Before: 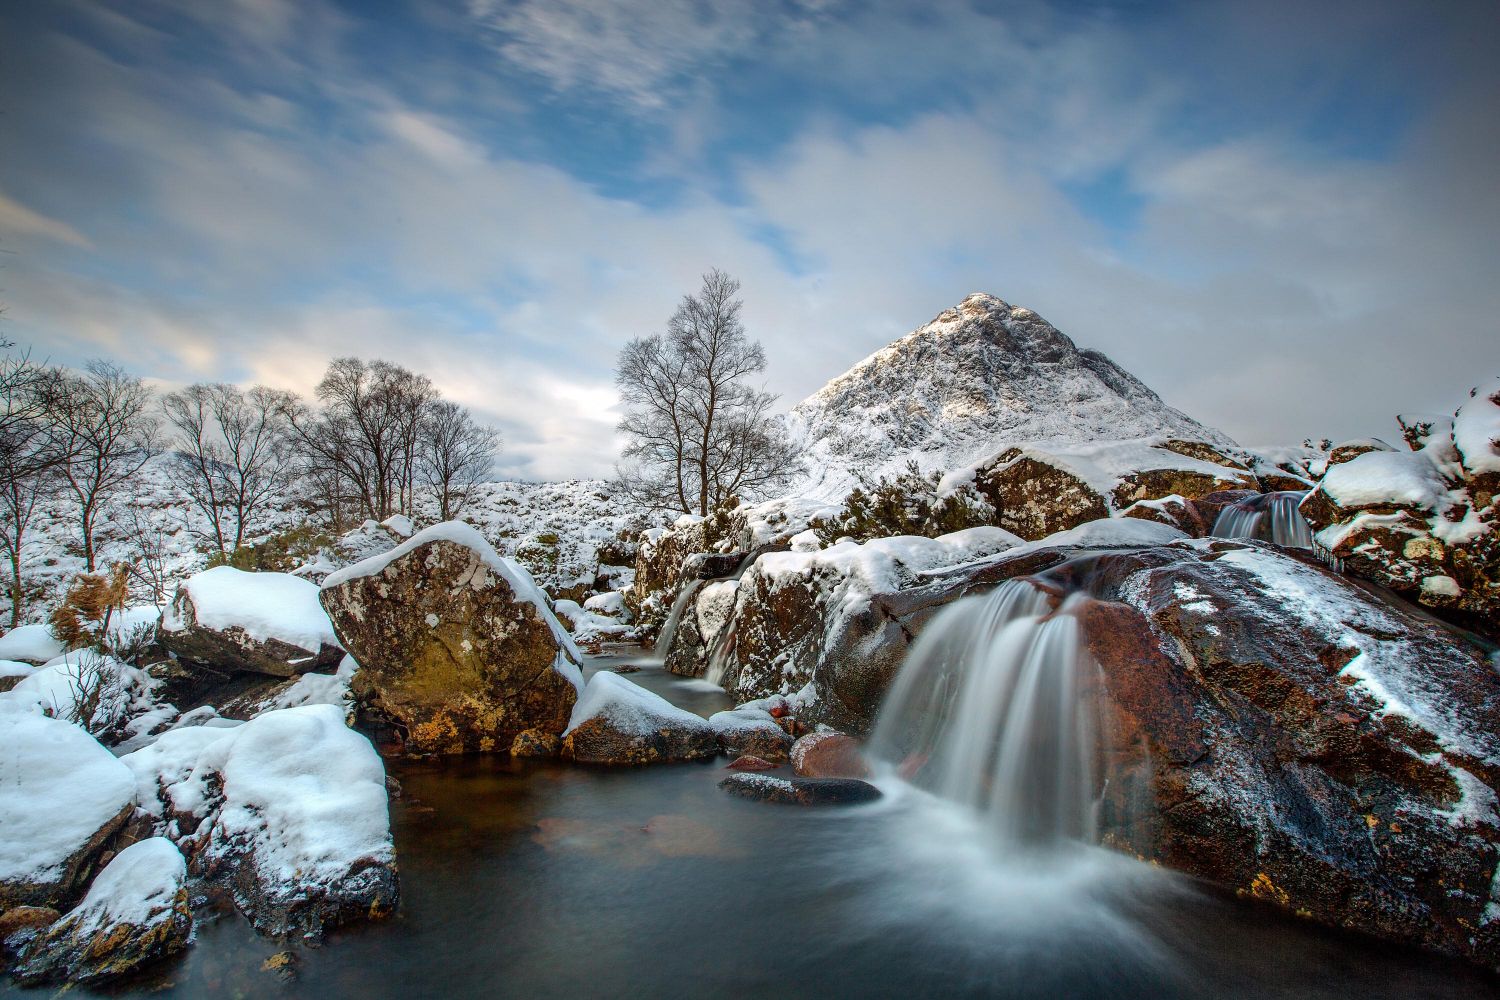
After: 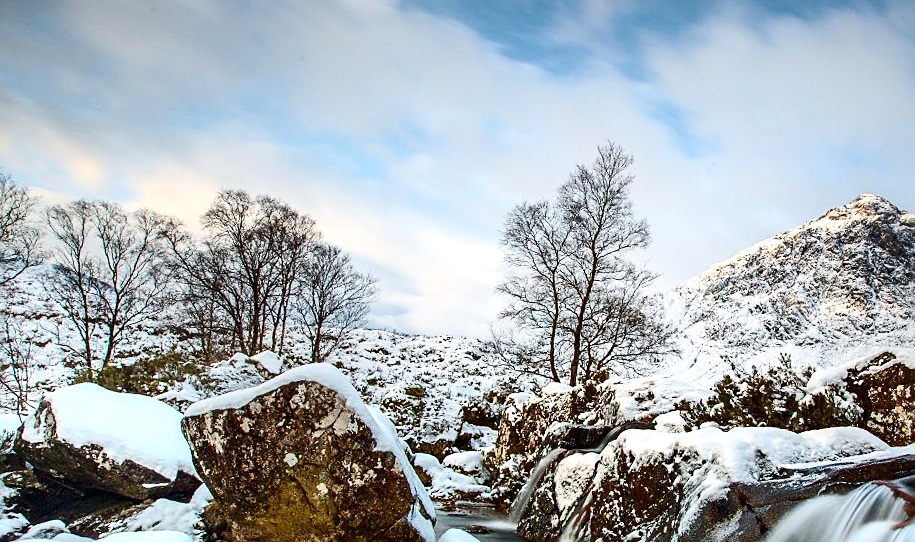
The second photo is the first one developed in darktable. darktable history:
contrast brightness saturation: contrast 0.282
crop and rotate: angle -6.28°, left 2.196%, top 6.608%, right 27.148%, bottom 30.515%
sharpen: on, module defaults
exposure: exposure 0.203 EV, compensate highlight preservation false
